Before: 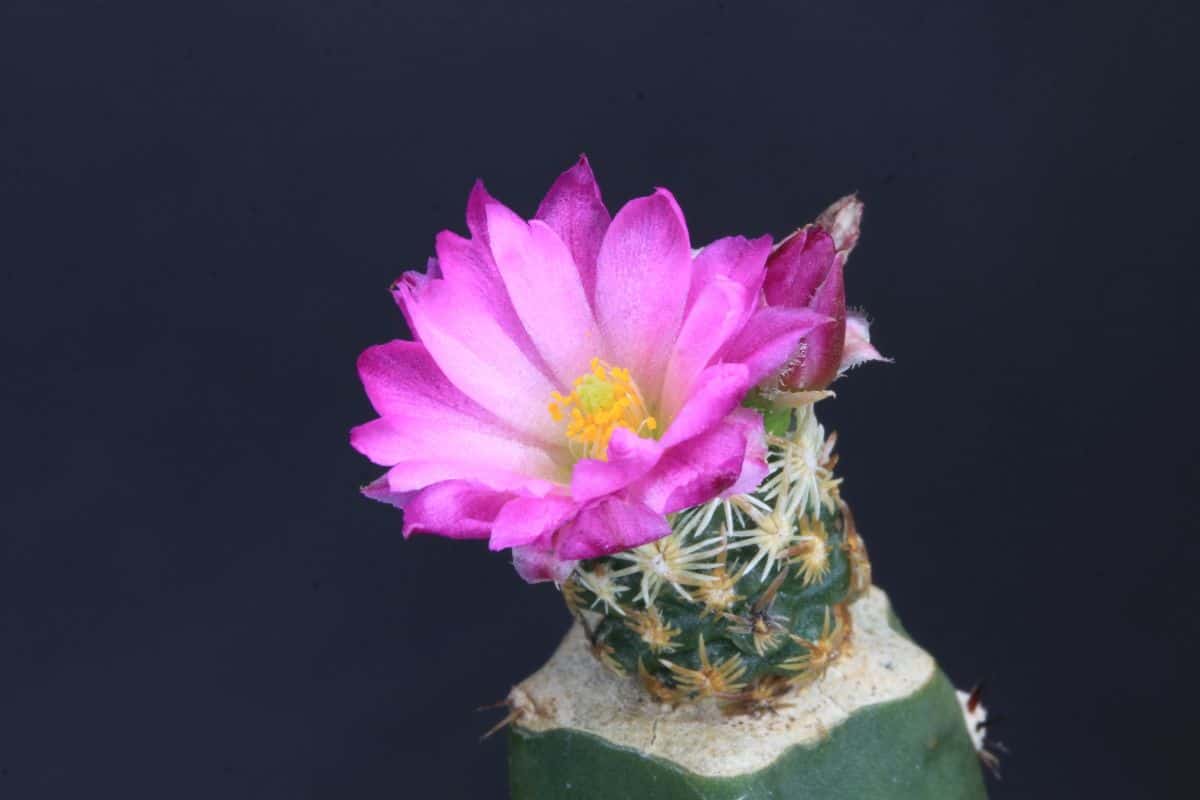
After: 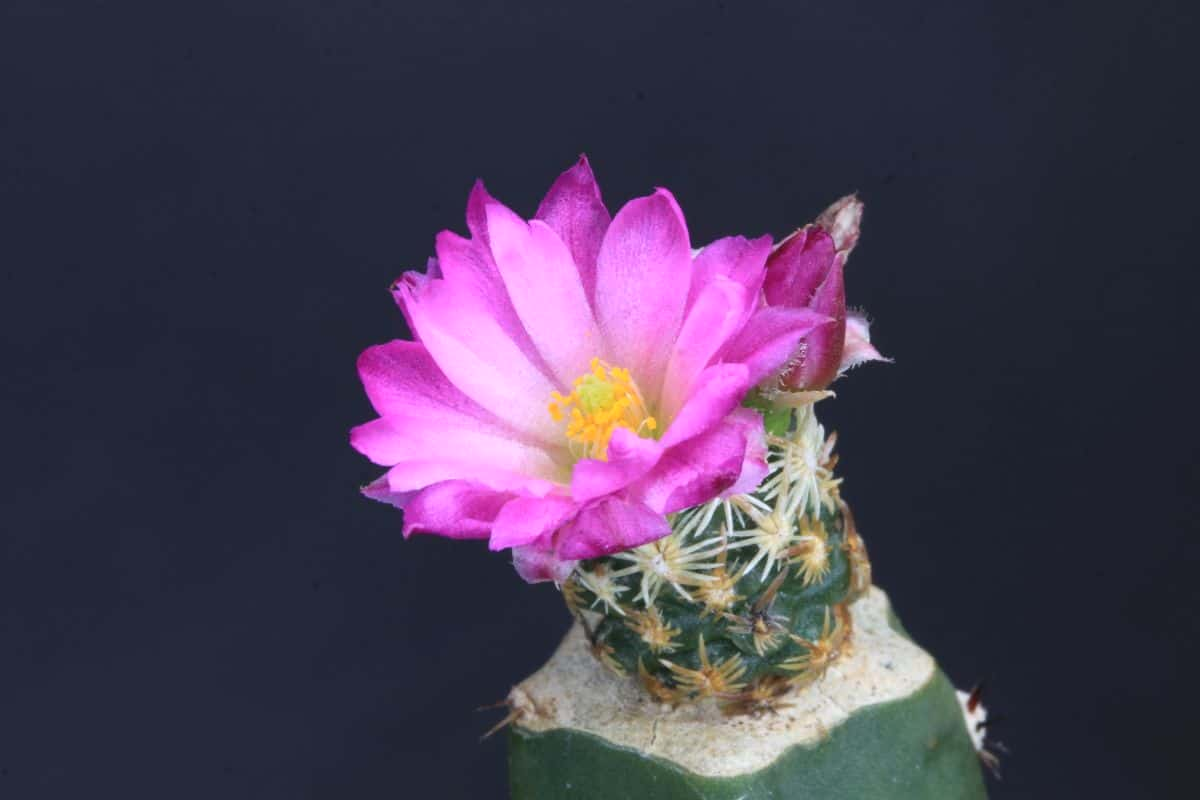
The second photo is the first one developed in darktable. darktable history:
exposure: black level correction -0.001, exposure 0.079 EV, compensate exposure bias true, compensate highlight preservation false
